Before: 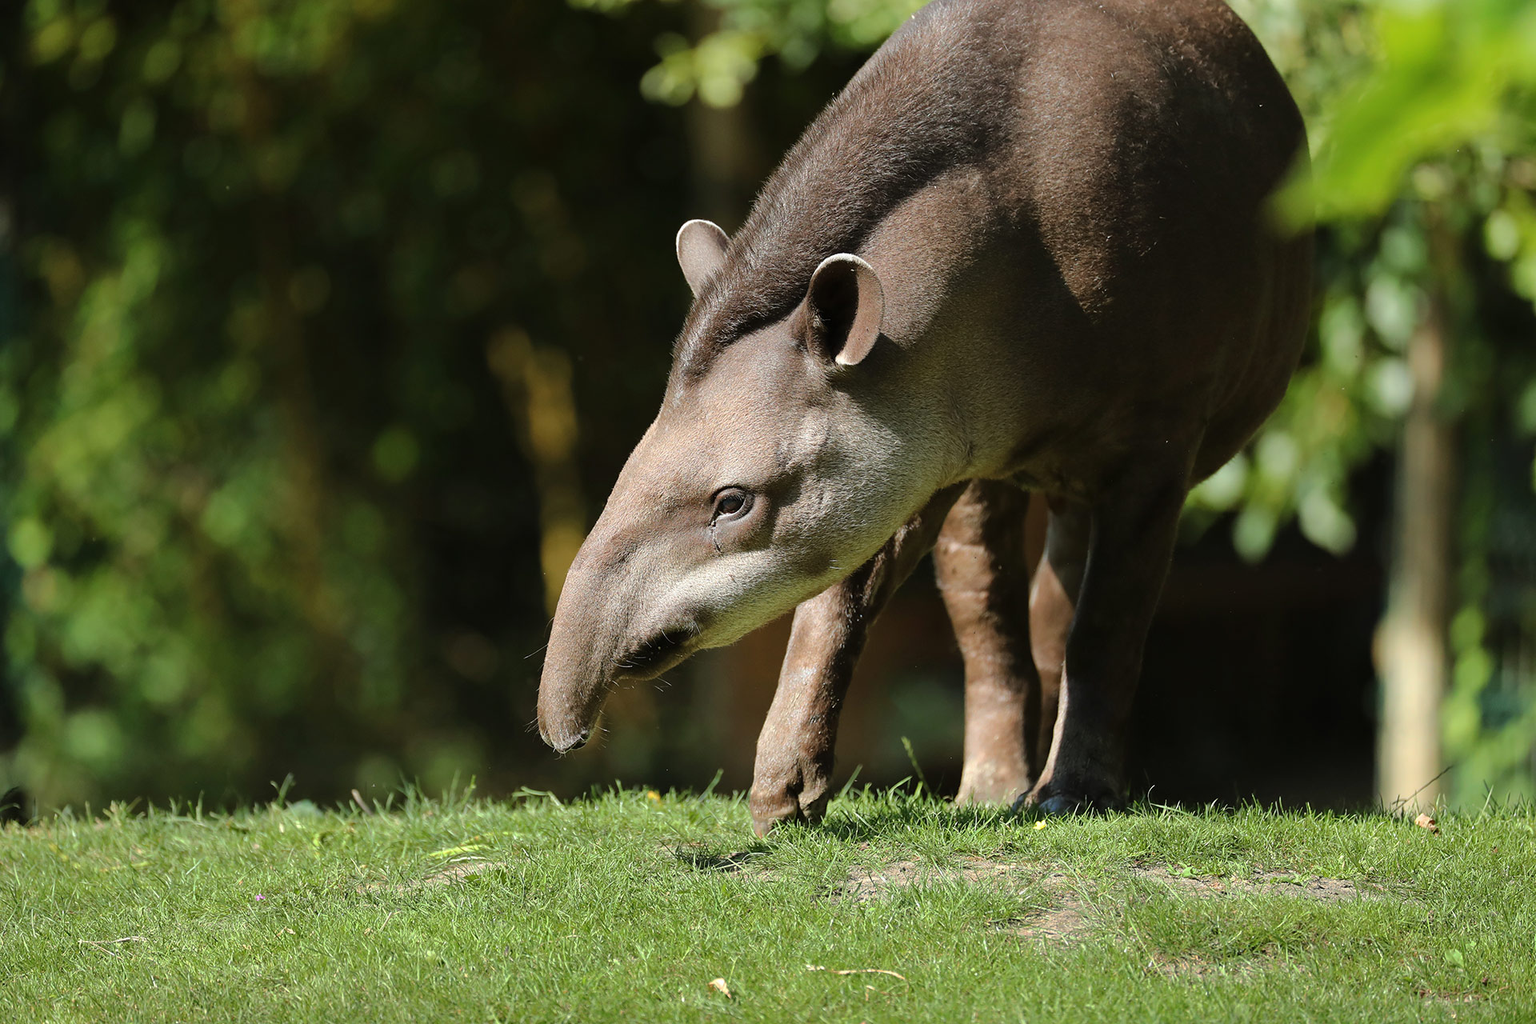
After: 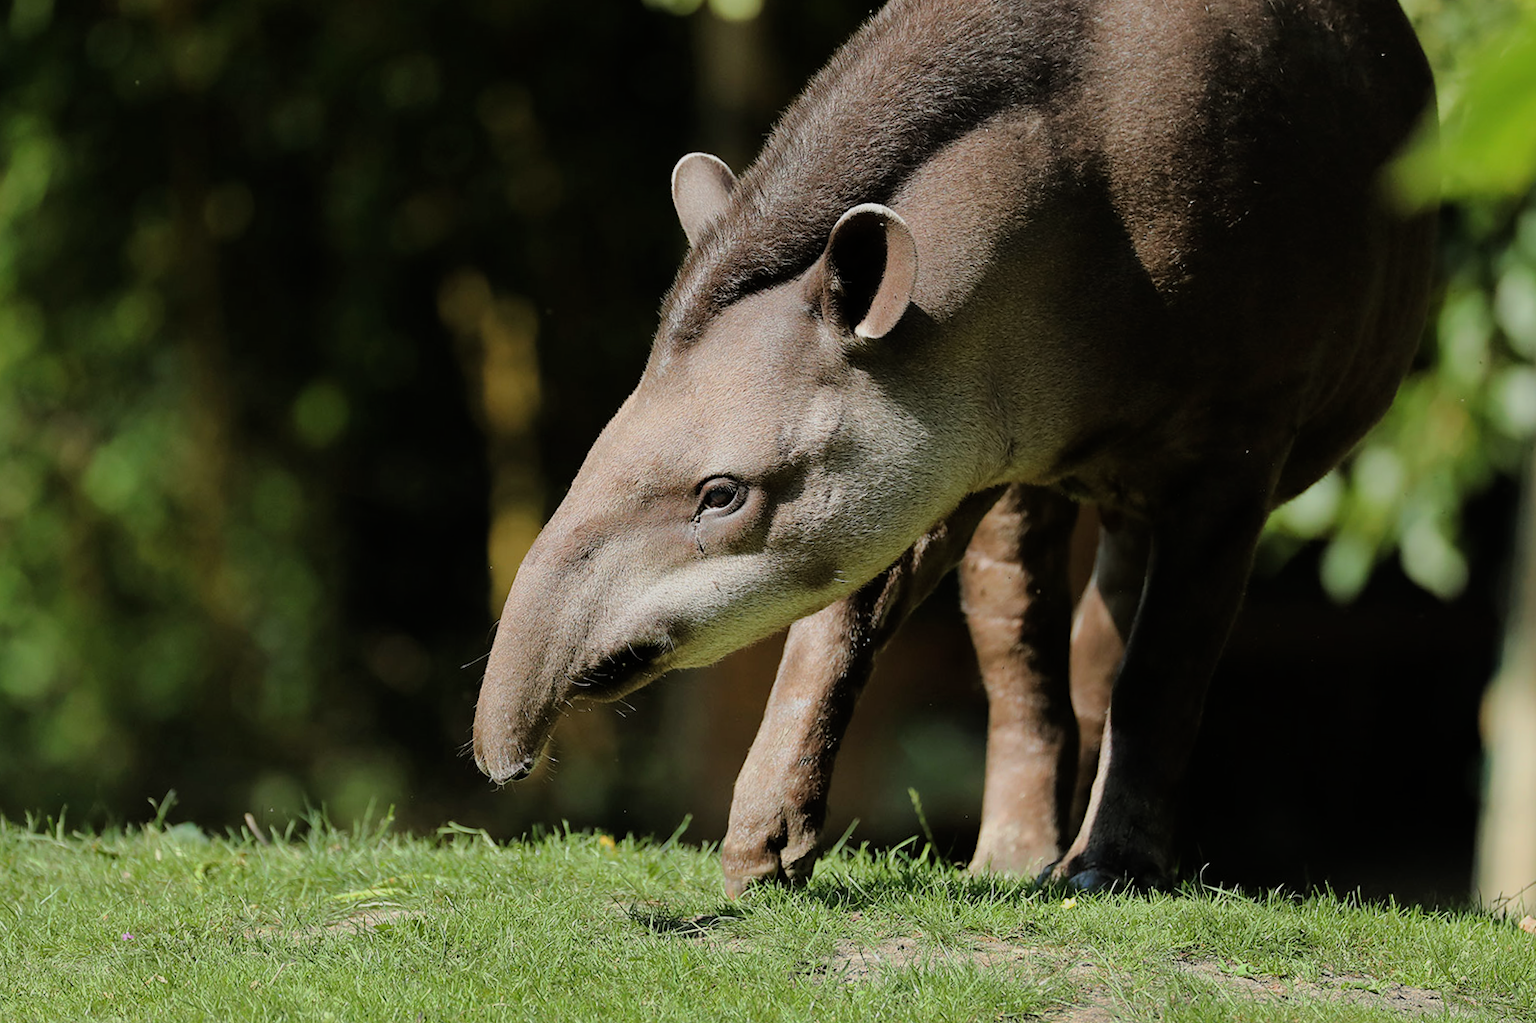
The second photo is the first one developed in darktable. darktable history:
filmic rgb: hardness 4.17
crop and rotate: angle -3.27°, left 5.211%, top 5.211%, right 4.607%, bottom 4.607%
